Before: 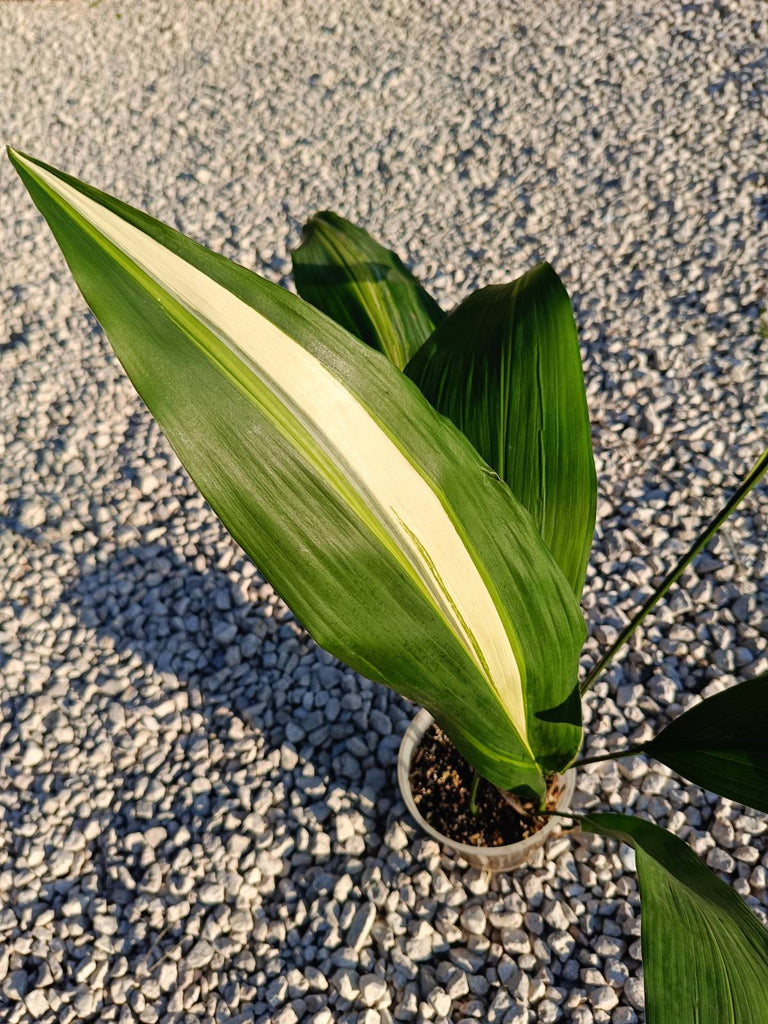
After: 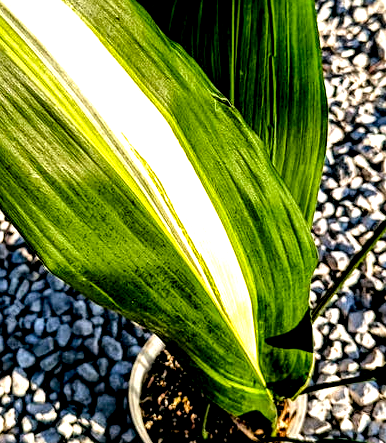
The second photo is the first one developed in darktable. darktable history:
crop: left 35.089%, top 36.565%, right 14.596%, bottom 20.095%
local contrast: shadows 187%, detail 223%
color balance rgb: shadows lift › chroma 2.056%, shadows lift › hue 49°, global offset › luminance -0.334%, global offset › chroma 0.106%, global offset › hue 163.58°, perceptual saturation grading › global saturation 19.016%, perceptual brilliance grading › mid-tones 9.243%, perceptual brilliance grading › shadows 14.282%, global vibrance 20%
tone equalizer: -8 EV -0.777 EV, -7 EV -0.689 EV, -6 EV -0.612 EV, -5 EV -0.38 EV, -3 EV 0.373 EV, -2 EV 0.6 EV, -1 EV 0.678 EV, +0 EV 0.751 EV
sharpen: amount 0.214
